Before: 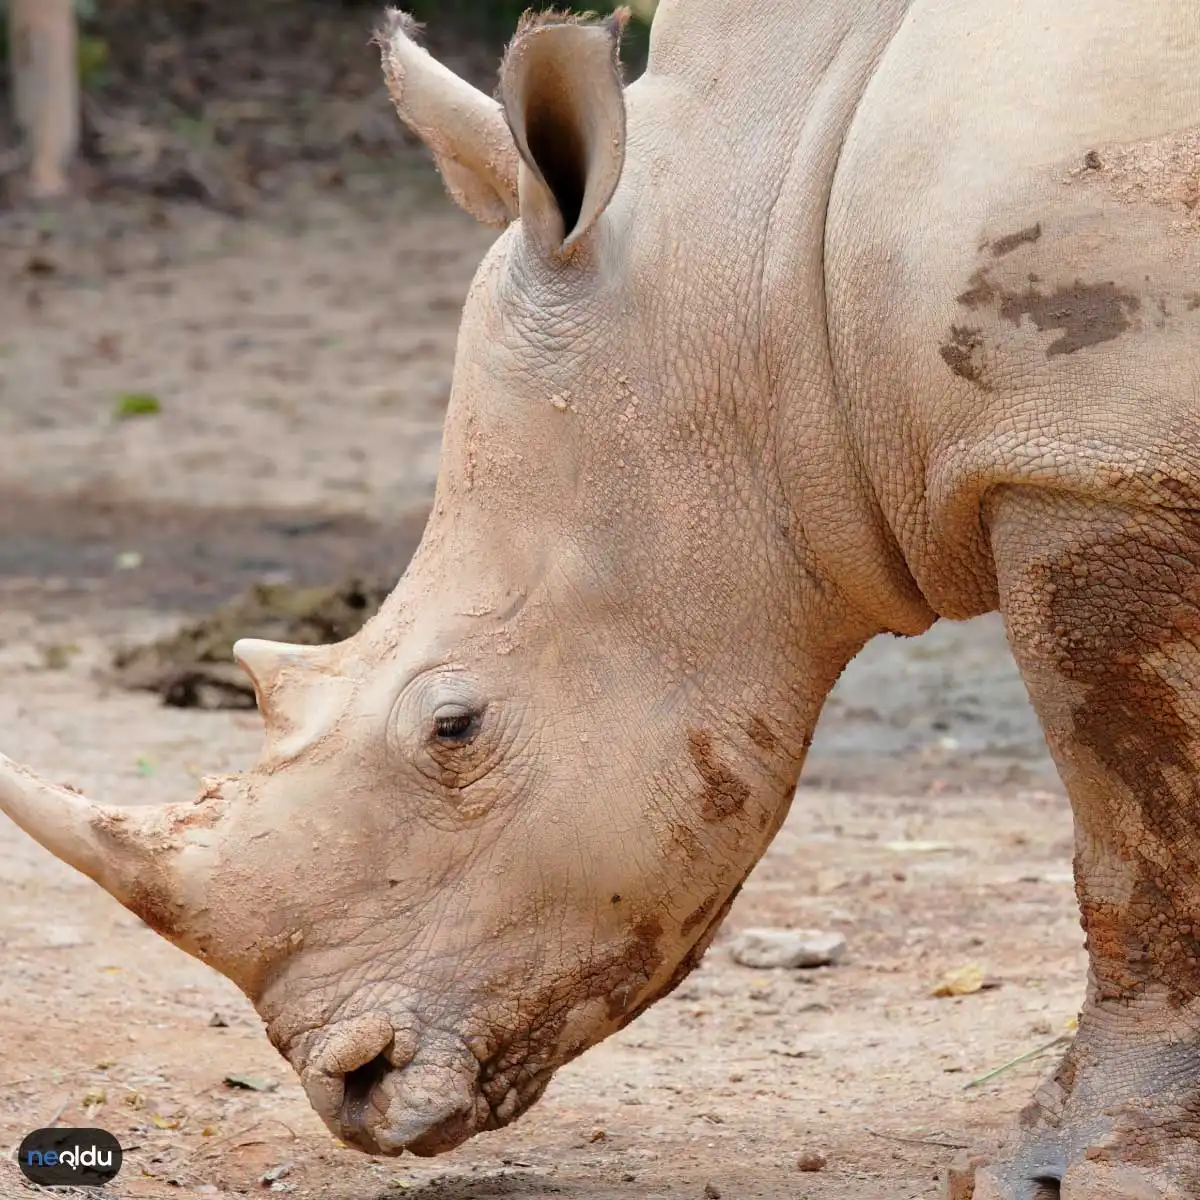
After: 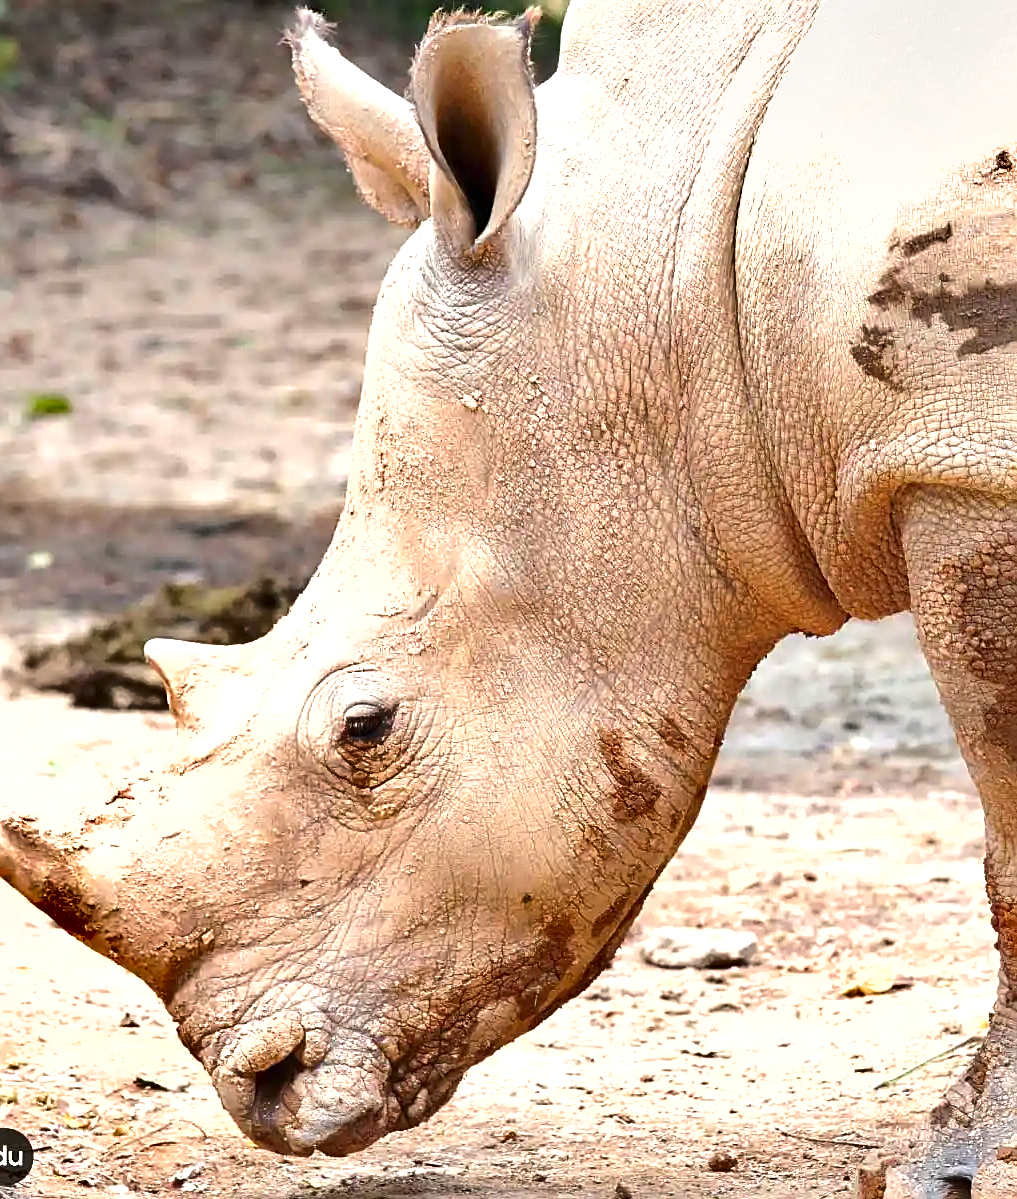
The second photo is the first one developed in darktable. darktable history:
crop: left 7.438%, right 7.787%
exposure: black level correction 0, exposure 1.101 EV, compensate highlight preservation false
sharpen: on, module defaults
shadows and highlights: shadows 43.64, white point adjustment -1.42, soften with gaussian
